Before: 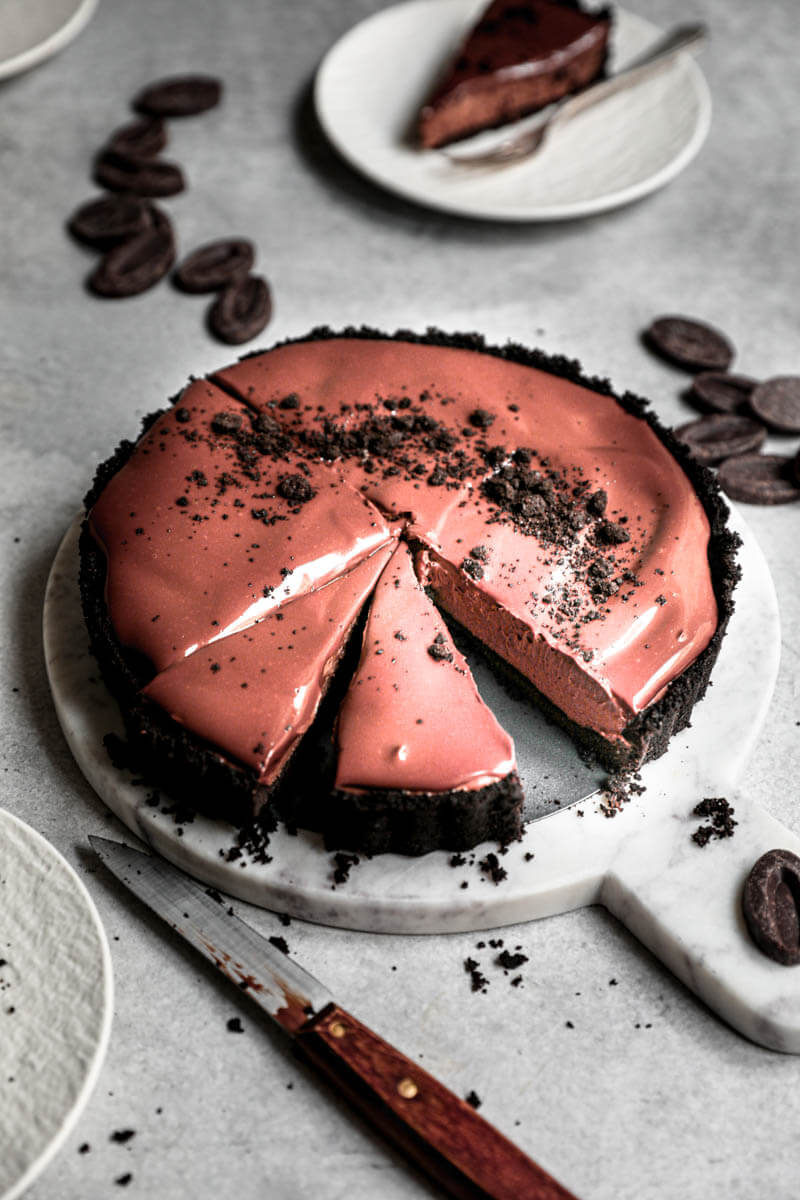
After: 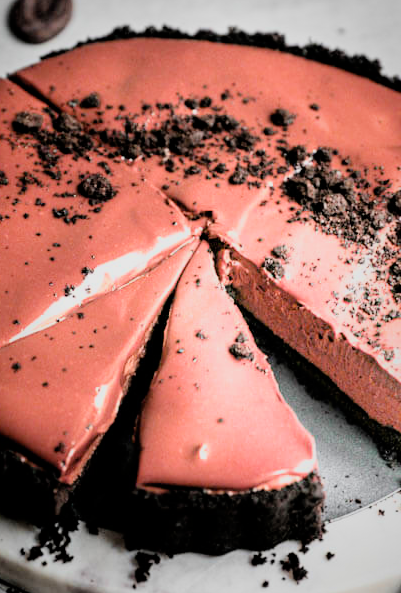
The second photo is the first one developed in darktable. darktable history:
vignetting: fall-off start 67.75%, fall-off radius 68.34%, brightness -0.229, saturation 0.144, automatic ratio true, unbound false
crop: left 24.893%, top 25.108%, right 24.974%, bottom 25.393%
exposure: black level correction 0, exposure 1.001 EV, compensate highlight preservation false
filmic rgb: black relative exposure -6.85 EV, white relative exposure 5.86 EV, threshold 5.99 EV, hardness 2.72, color science v6 (2022), enable highlight reconstruction true
